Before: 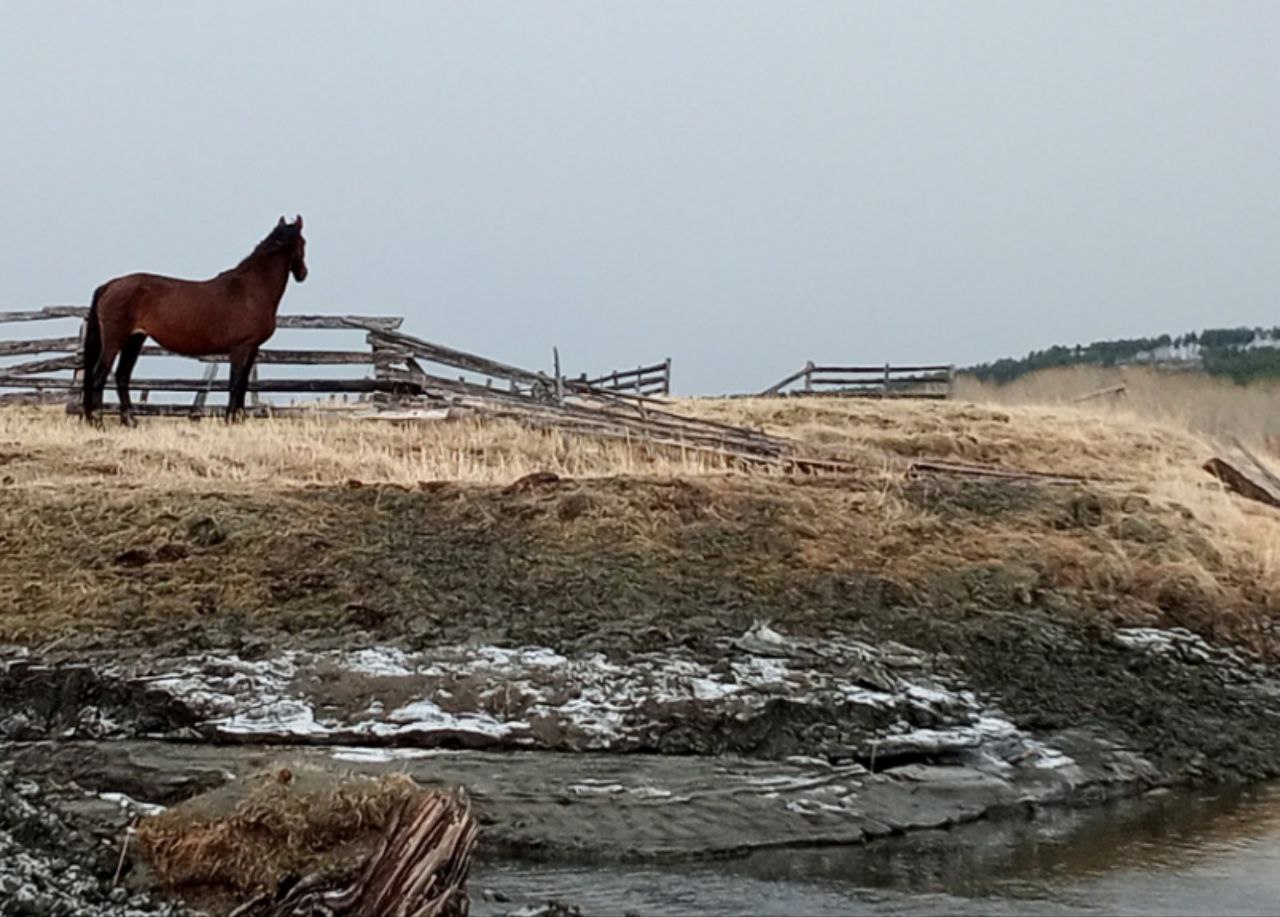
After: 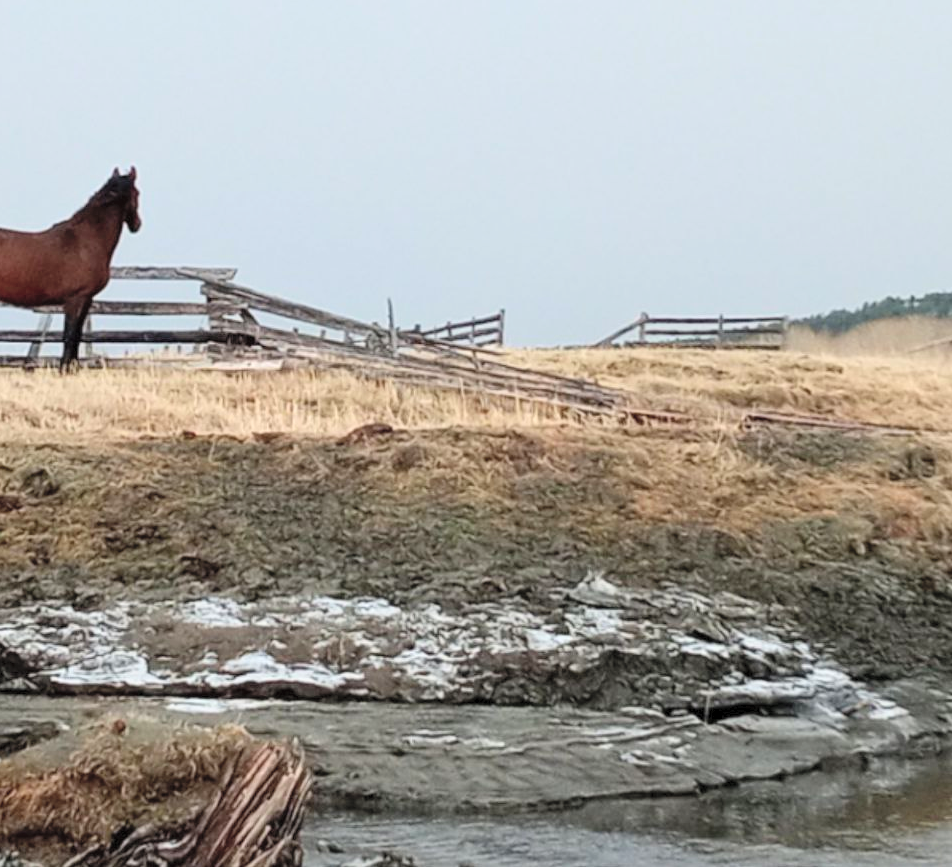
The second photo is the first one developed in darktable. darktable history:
contrast brightness saturation: contrast 0.104, brightness 0.319, saturation 0.135
crop and rotate: left 13.001%, top 5.401%, right 12.605%
